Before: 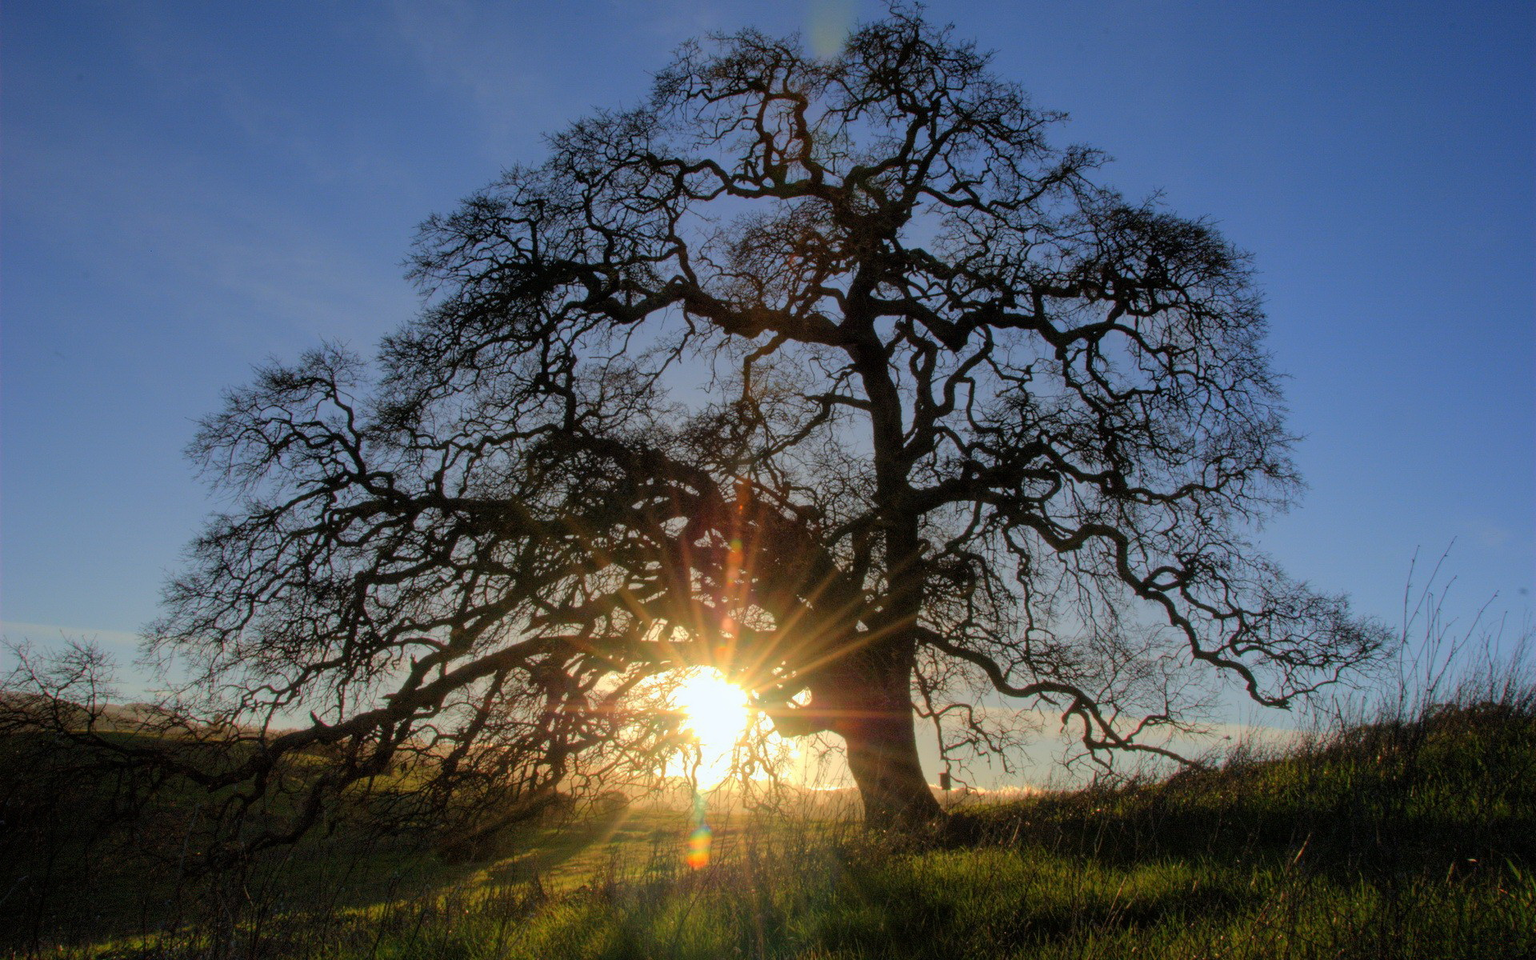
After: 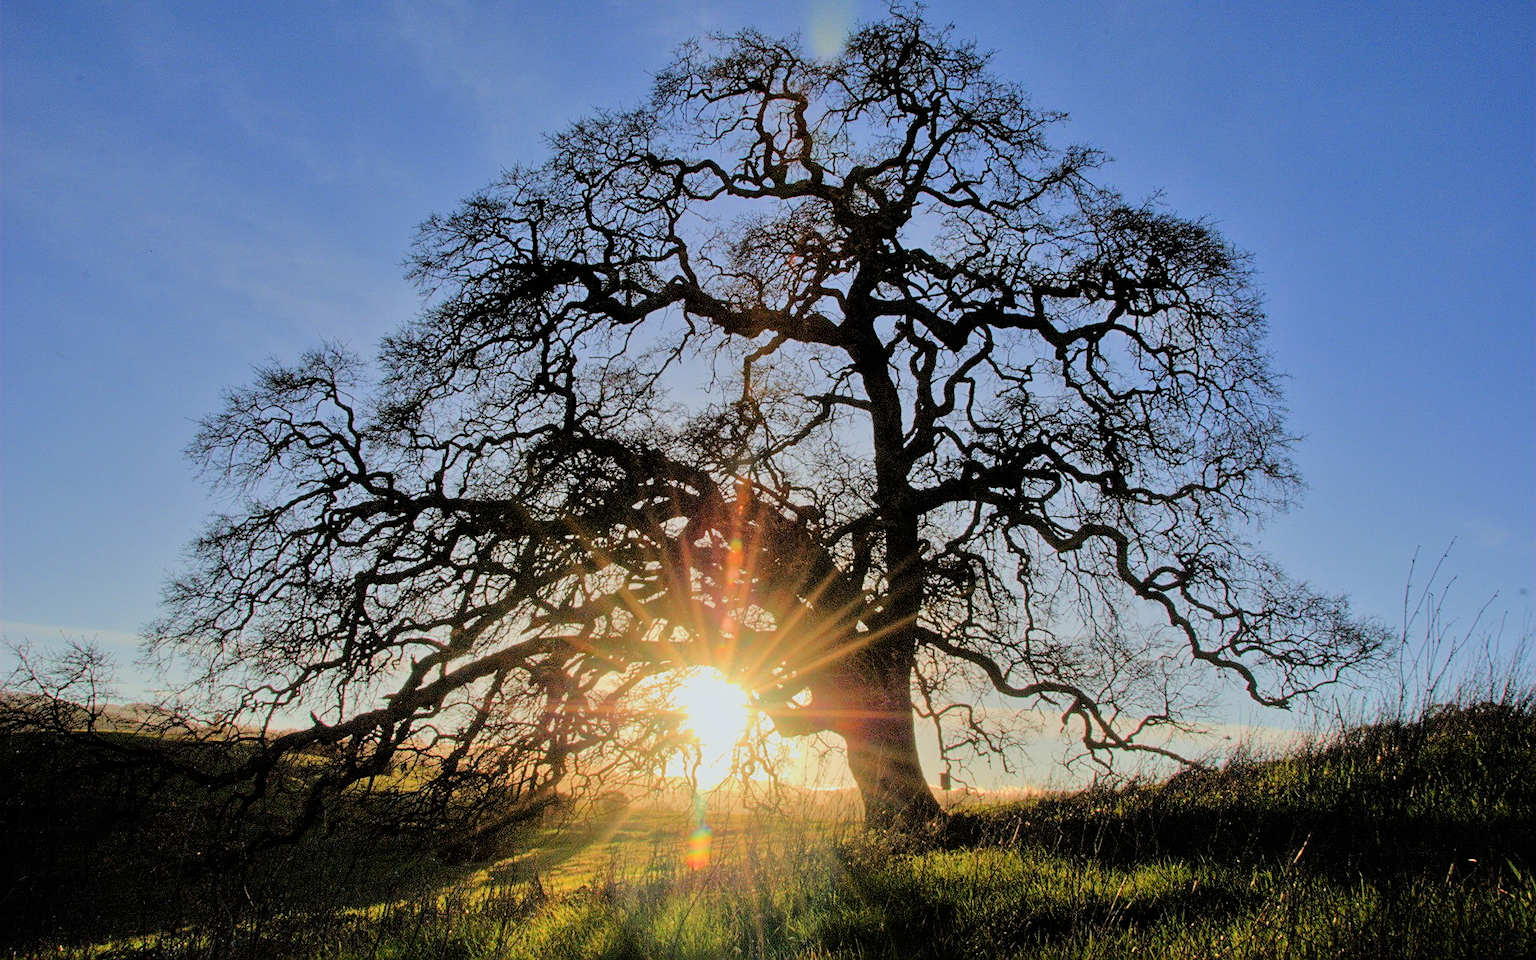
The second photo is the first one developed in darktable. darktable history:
sharpen: on, module defaults
tone equalizer: -7 EV 0.15 EV, -6 EV 0.6 EV, -5 EV 1.15 EV, -4 EV 1.33 EV, -3 EV 1.15 EV, -2 EV 0.6 EV, -1 EV 0.15 EV, mask exposure compensation -0.5 EV
filmic rgb: black relative exposure -7.5 EV, white relative exposure 5 EV, hardness 3.31, contrast 1.3, contrast in shadows safe
